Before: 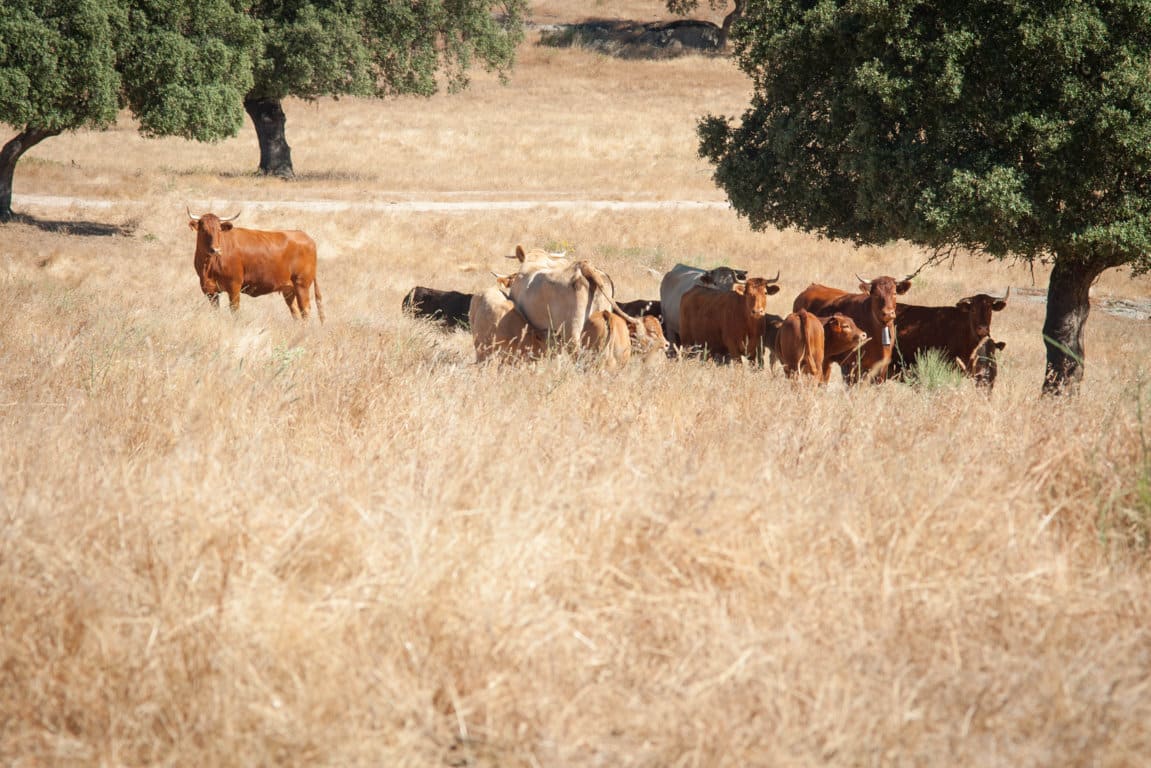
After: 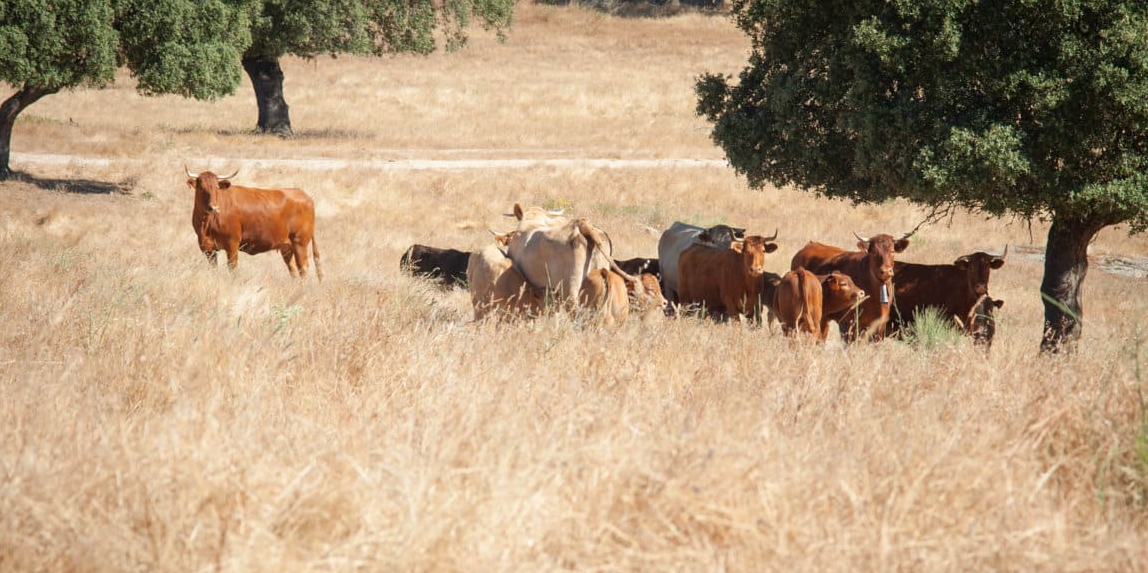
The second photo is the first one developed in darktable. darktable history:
crop: left 0.201%, top 5.475%, bottom 19.786%
